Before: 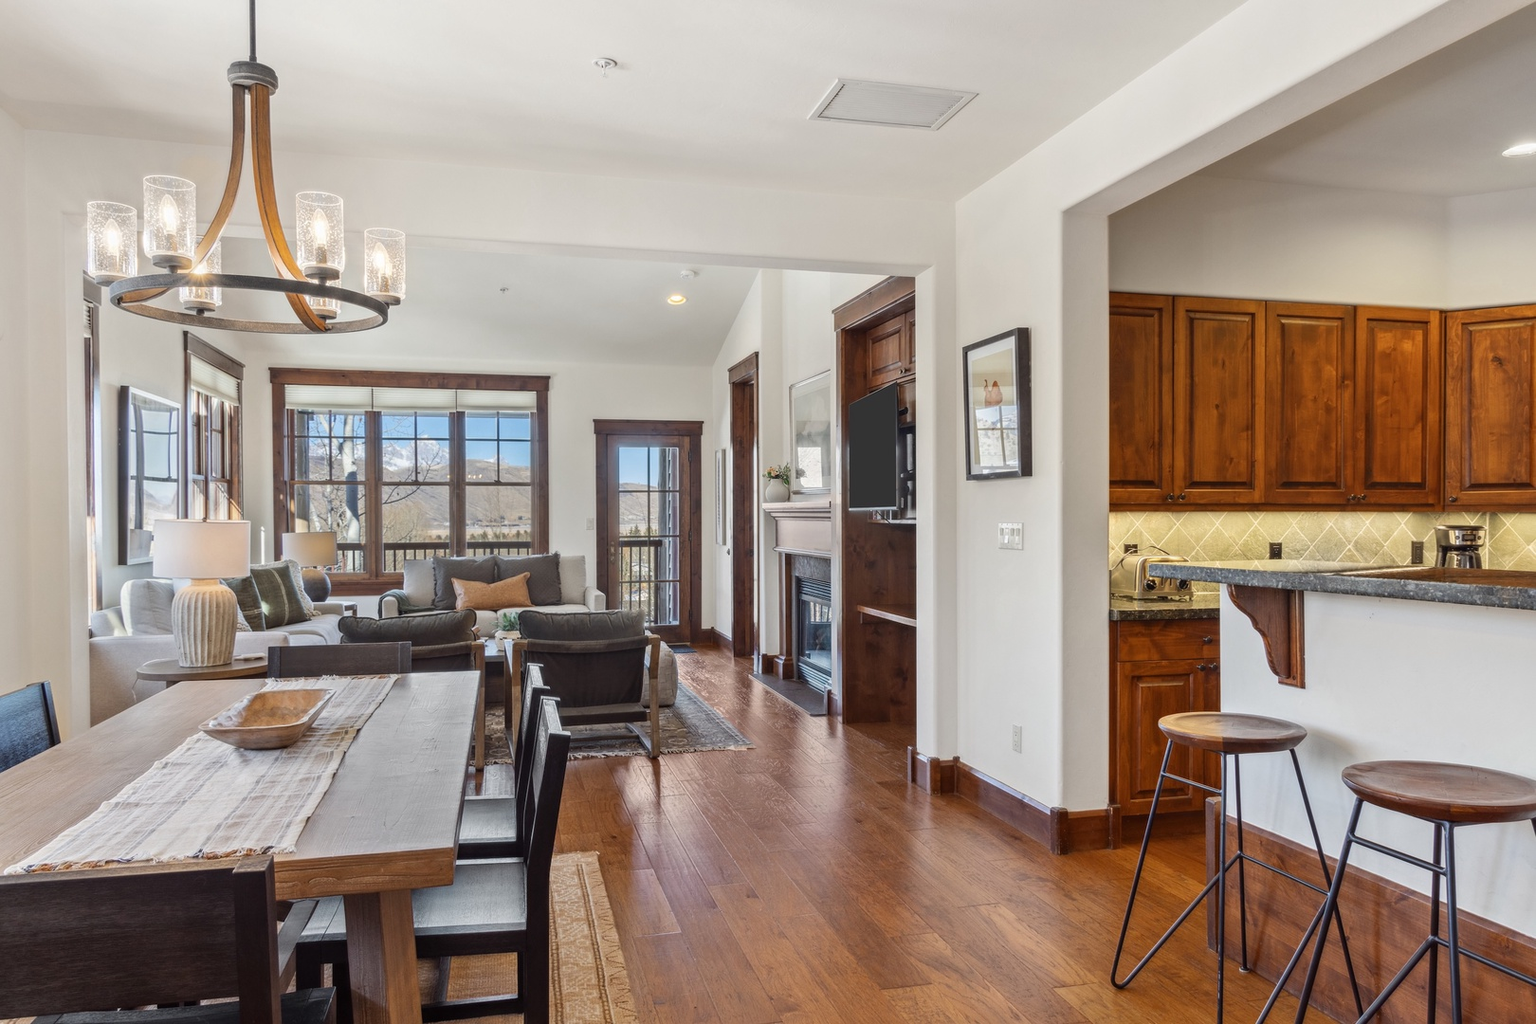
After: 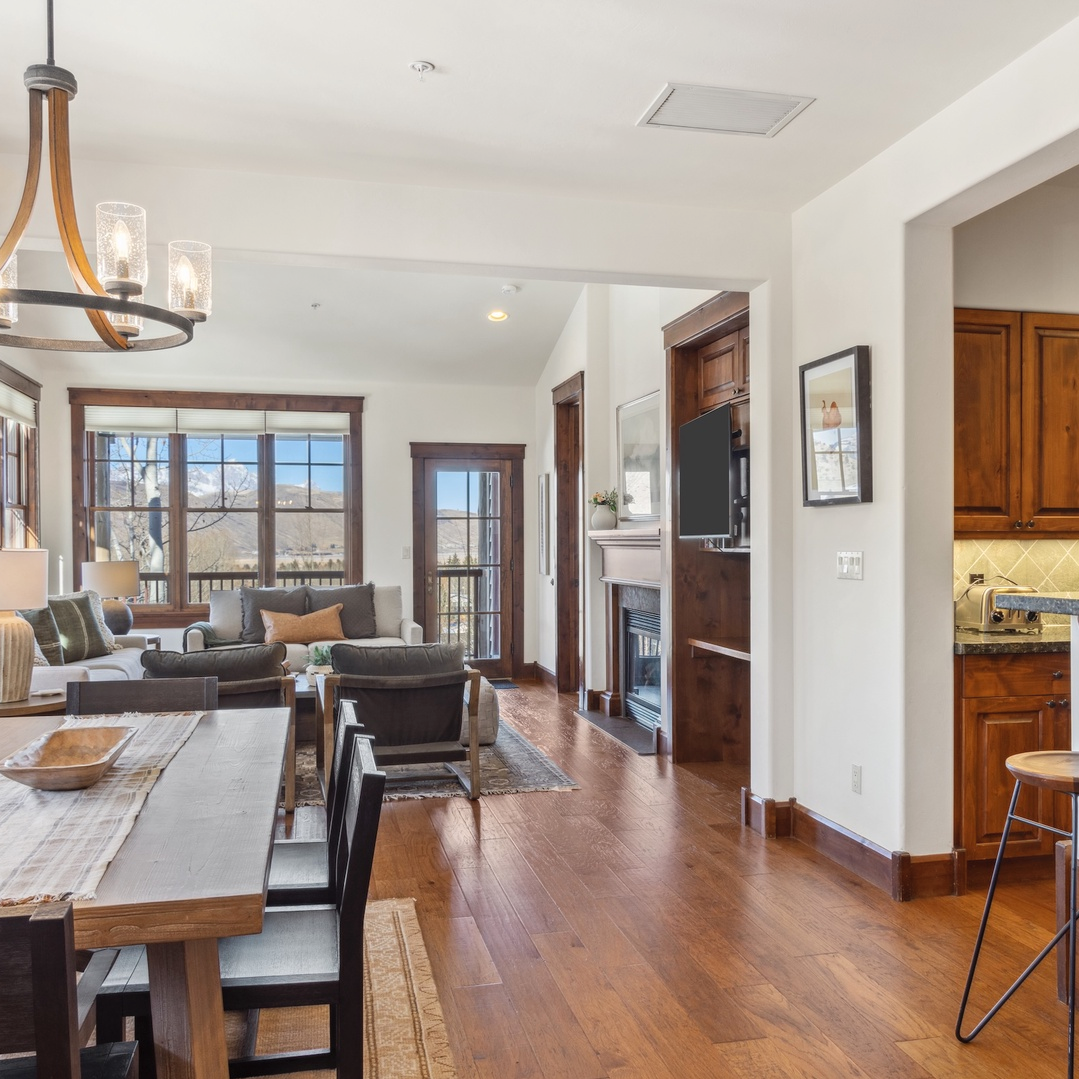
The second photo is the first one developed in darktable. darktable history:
contrast brightness saturation: contrast 0.051, brightness 0.058, saturation 0.014
crop and rotate: left 13.336%, right 20.011%
